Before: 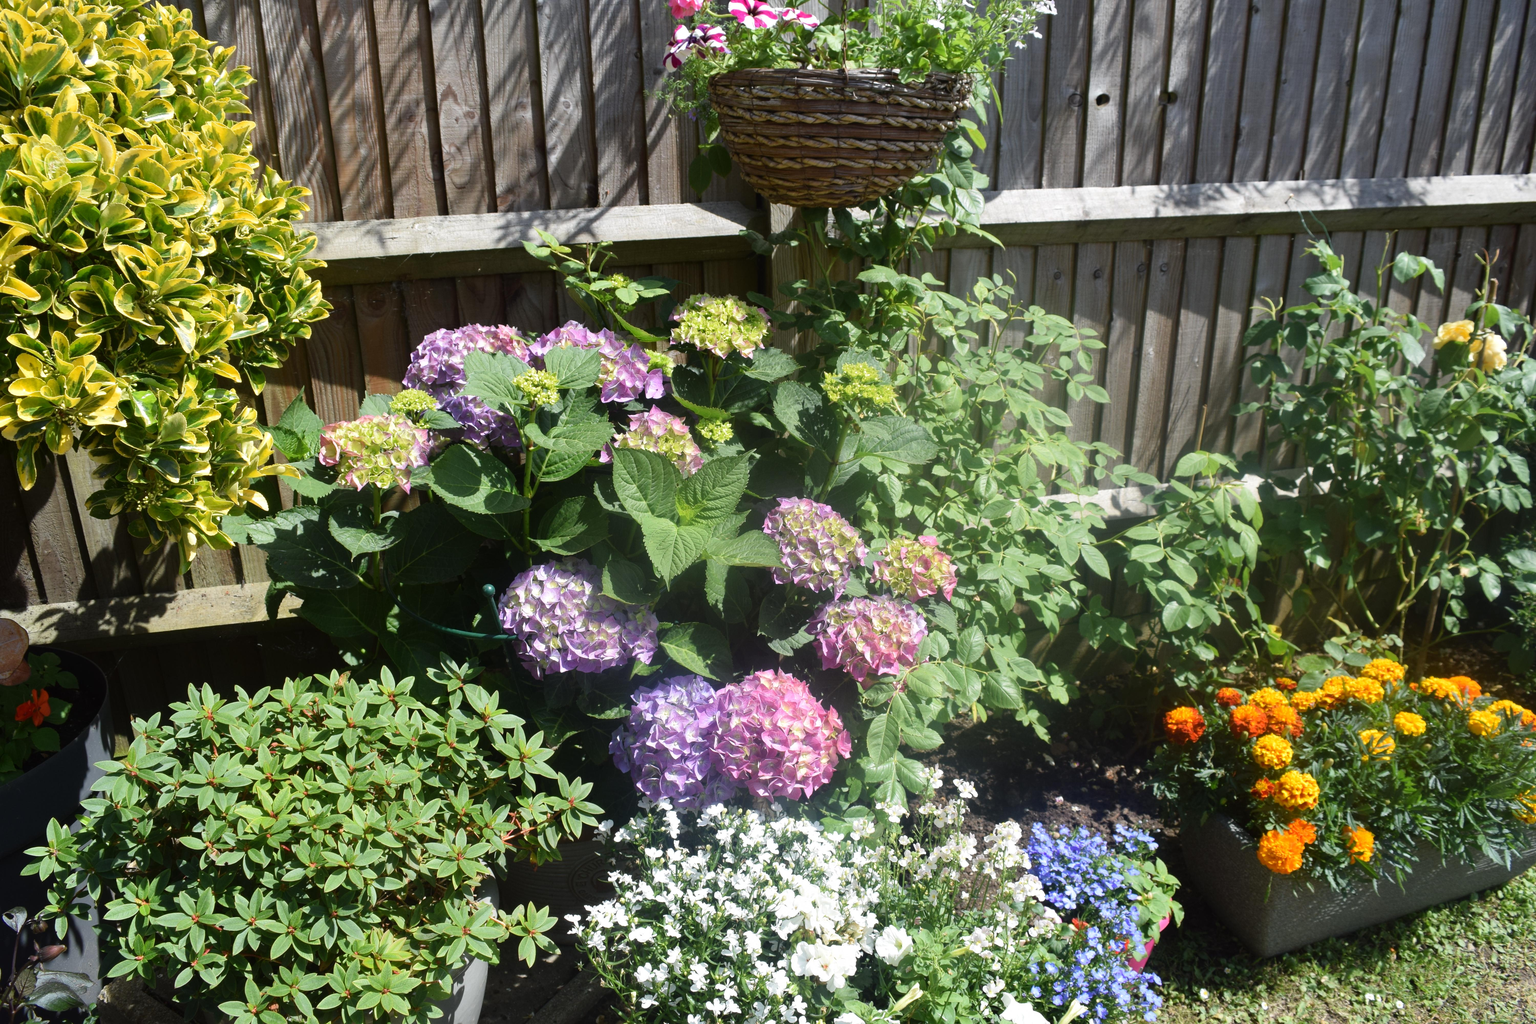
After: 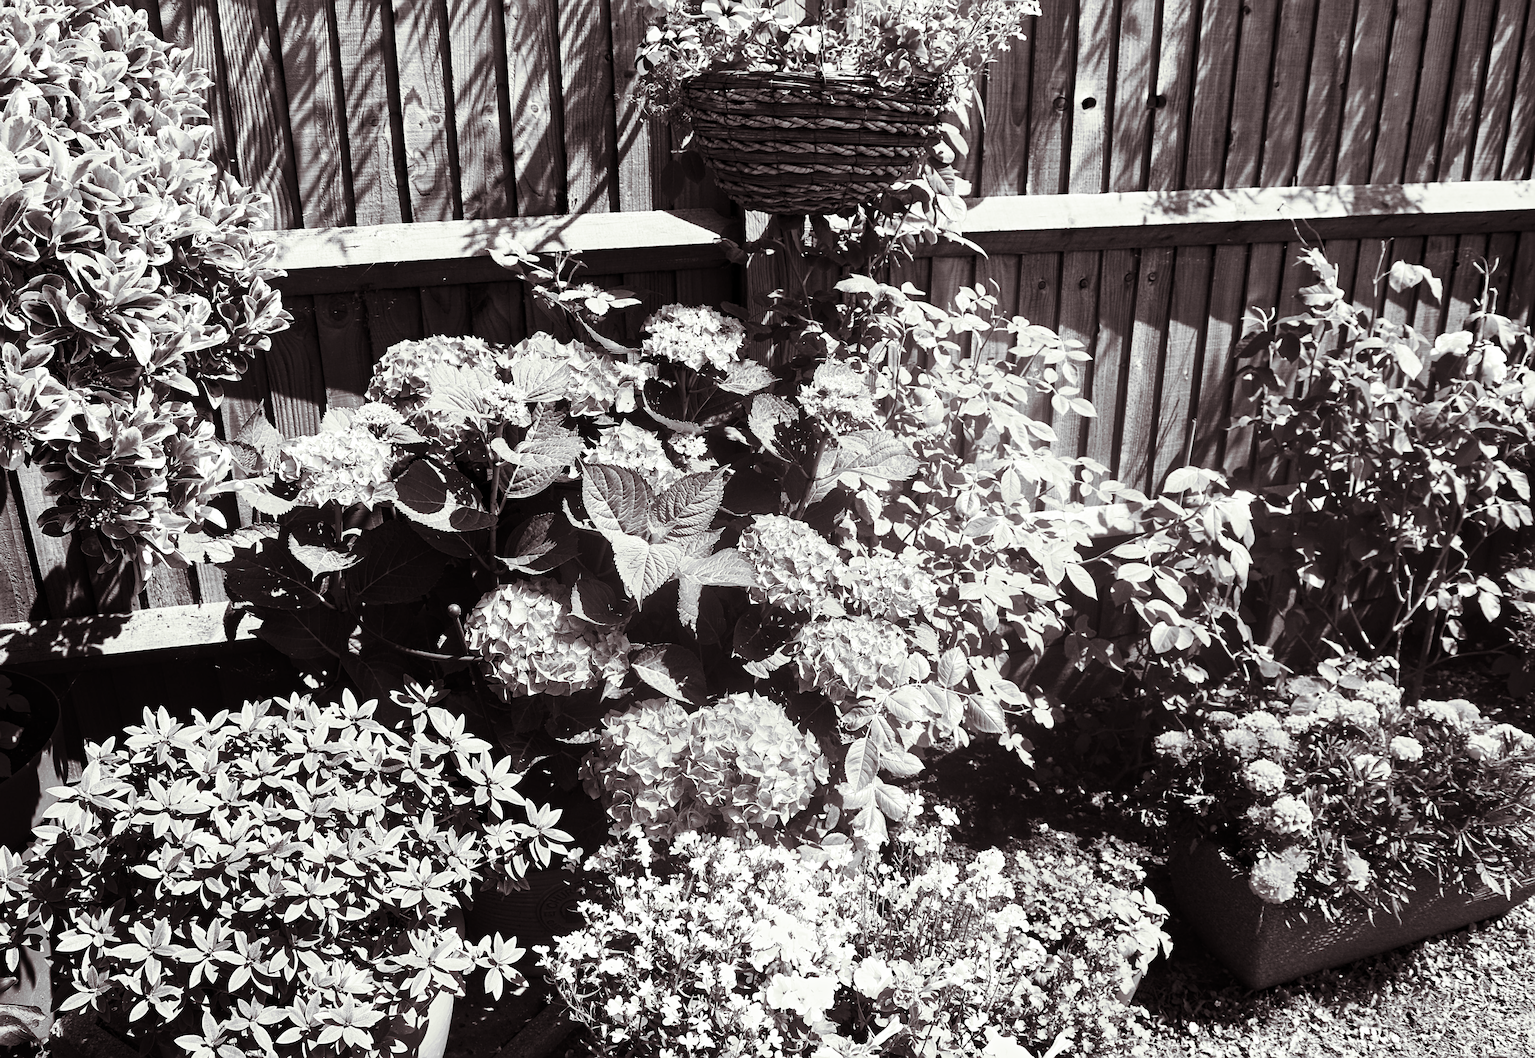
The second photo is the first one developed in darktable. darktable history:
local contrast: mode bilateral grid, contrast 20, coarseness 50, detail 132%, midtone range 0.2
sharpen: radius 4.883
white balance: red 0.98, blue 1.61
contrast brightness saturation: contrast 0.4, brightness 0.05, saturation 0.25
levels: levels [0, 0.478, 1]
monochrome: on, module defaults
crop and rotate: left 3.238%
split-toning: shadows › saturation 0.2
